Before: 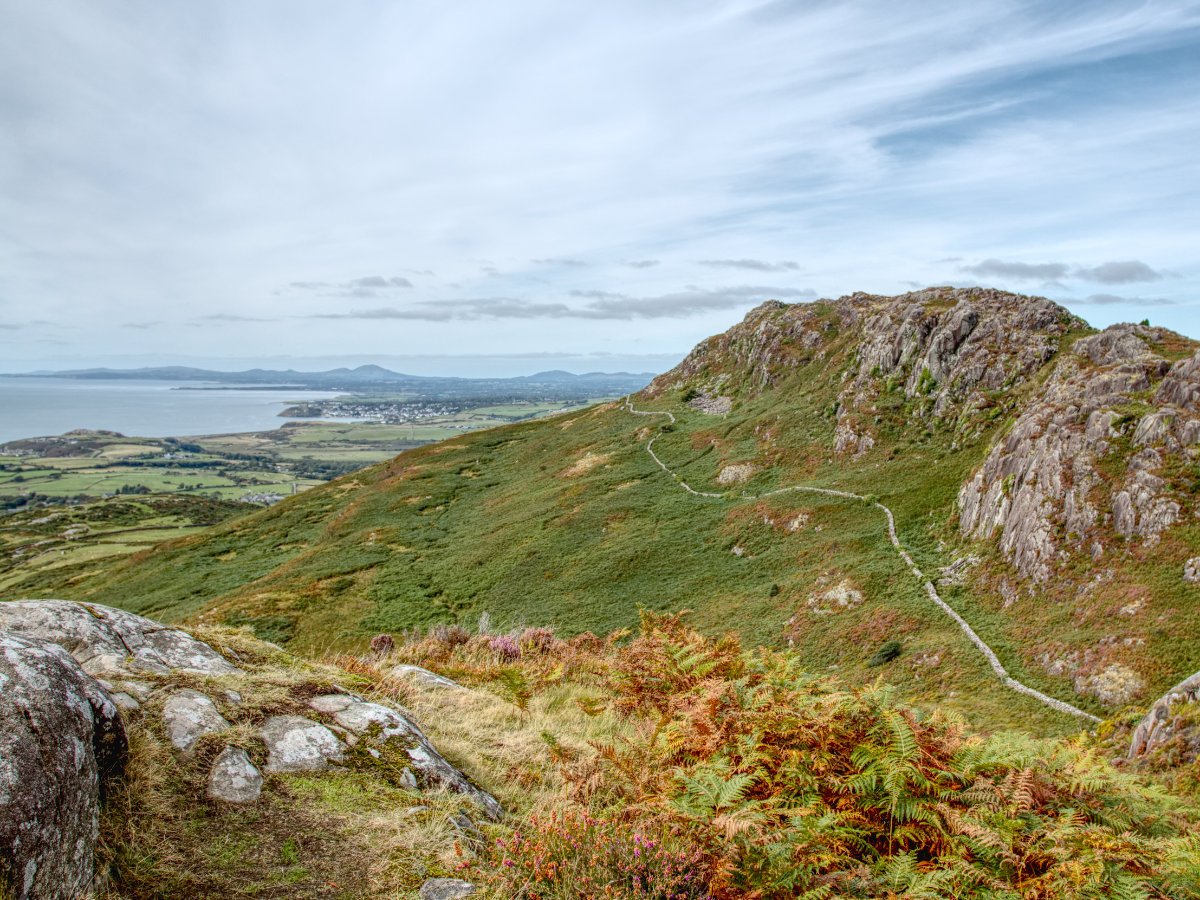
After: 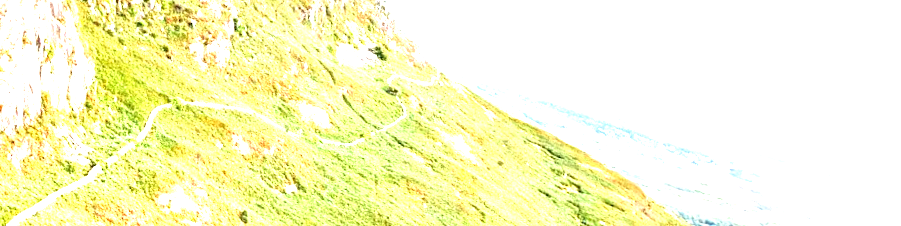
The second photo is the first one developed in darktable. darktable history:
crop and rotate: angle 16.12°, top 30.835%, bottom 35.653%
exposure: exposure 3 EV, compensate highlight preservation false
